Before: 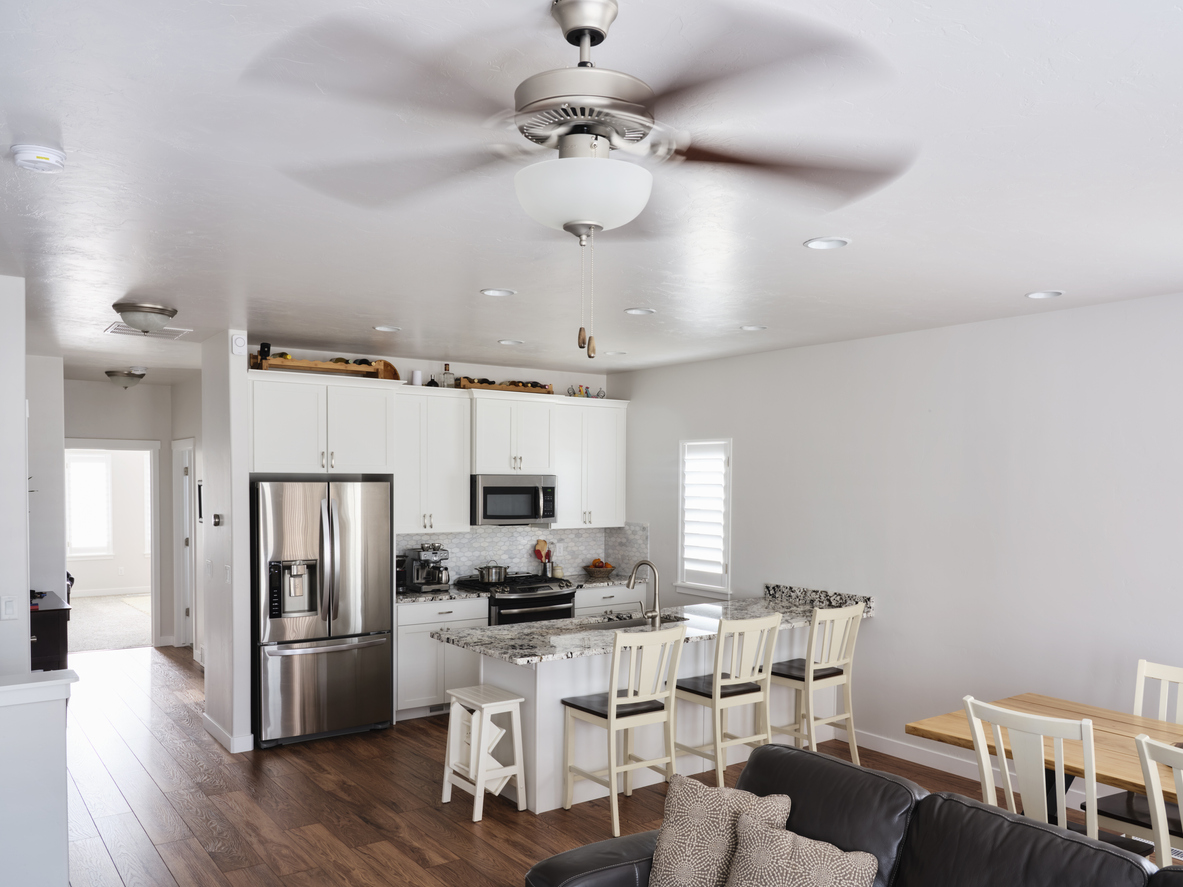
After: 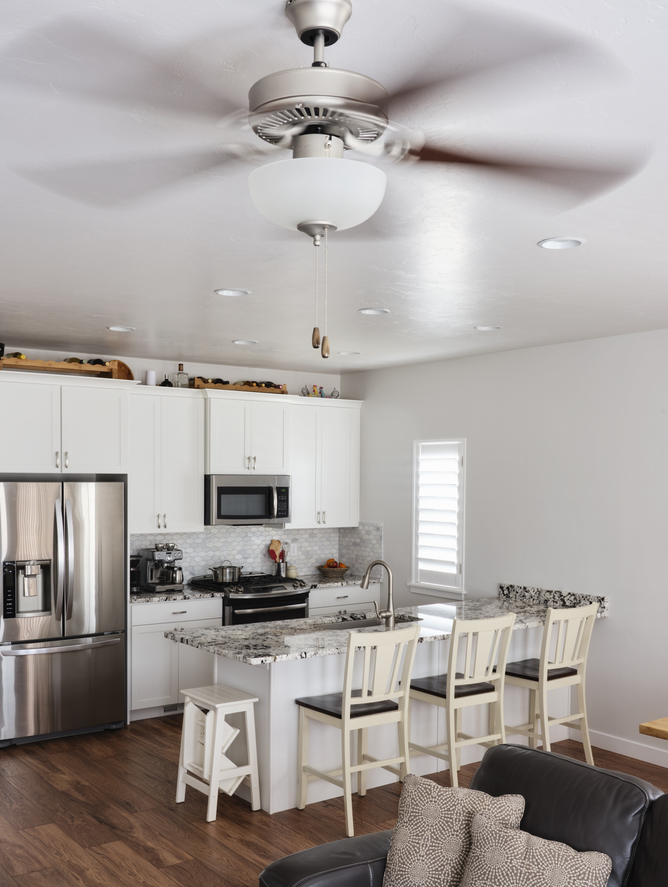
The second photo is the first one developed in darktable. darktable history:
crop and rotate: left 22.537%, right 20.983%
